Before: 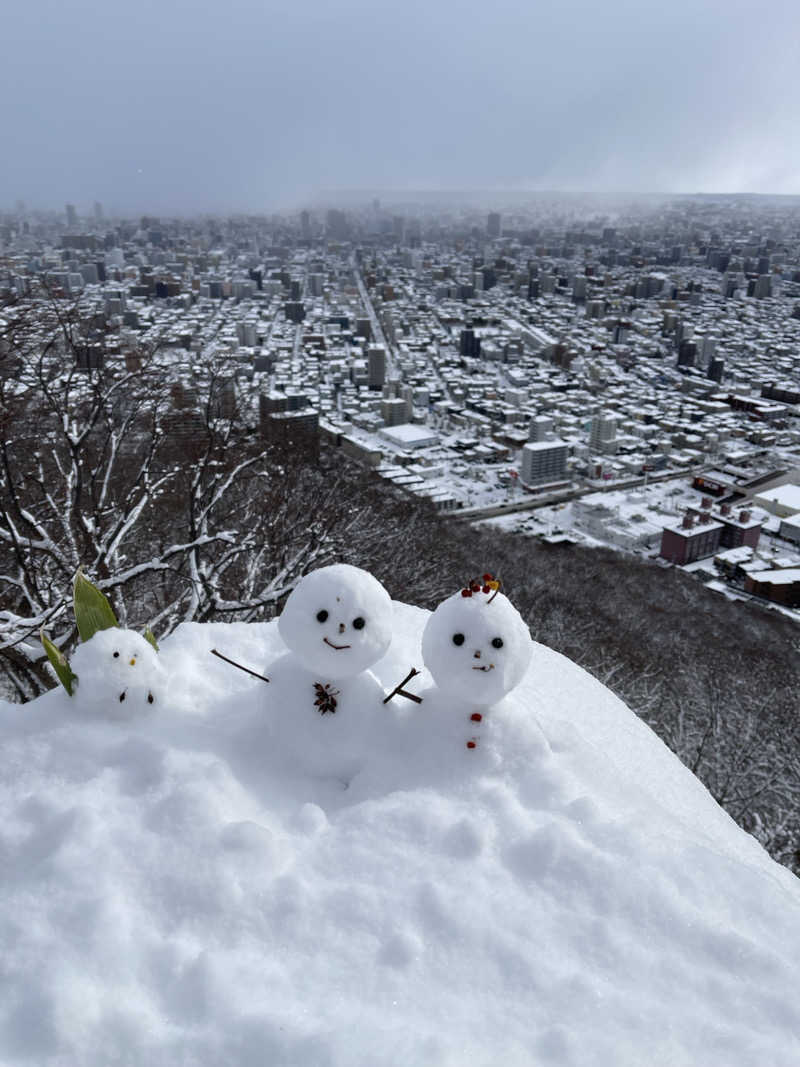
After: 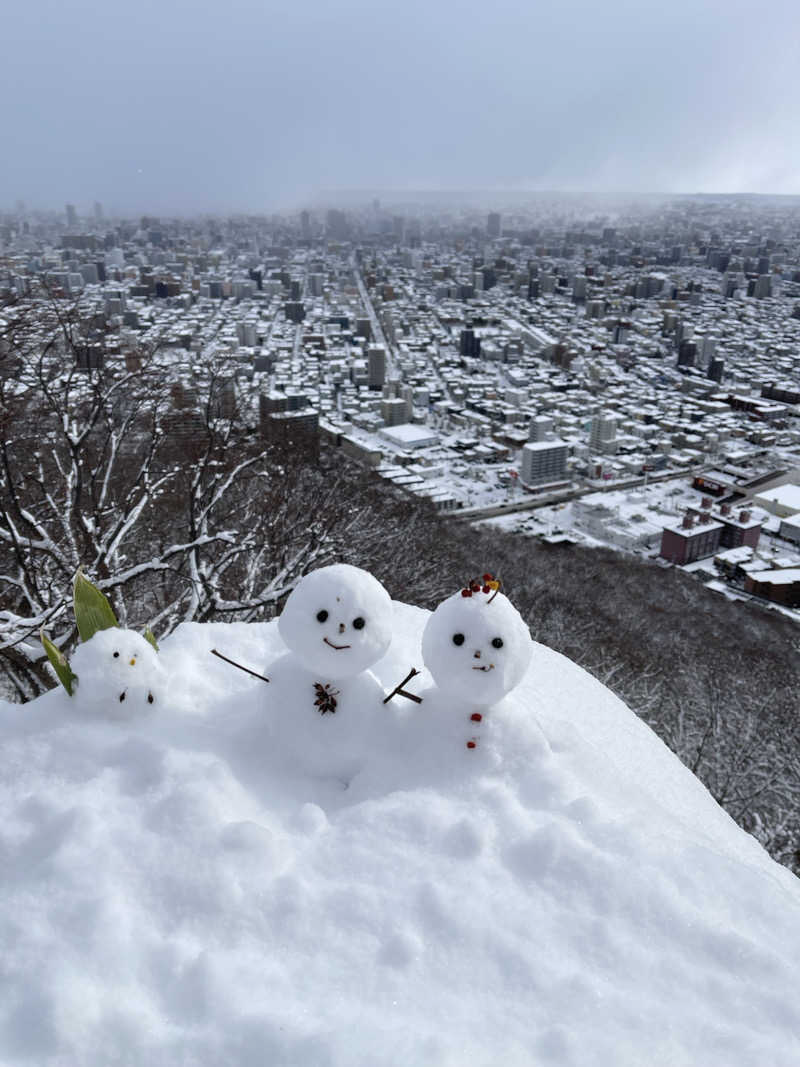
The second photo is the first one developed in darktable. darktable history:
contrast brightness saturation: contrast 0.053, brightness 0.057, saturation 0.01
